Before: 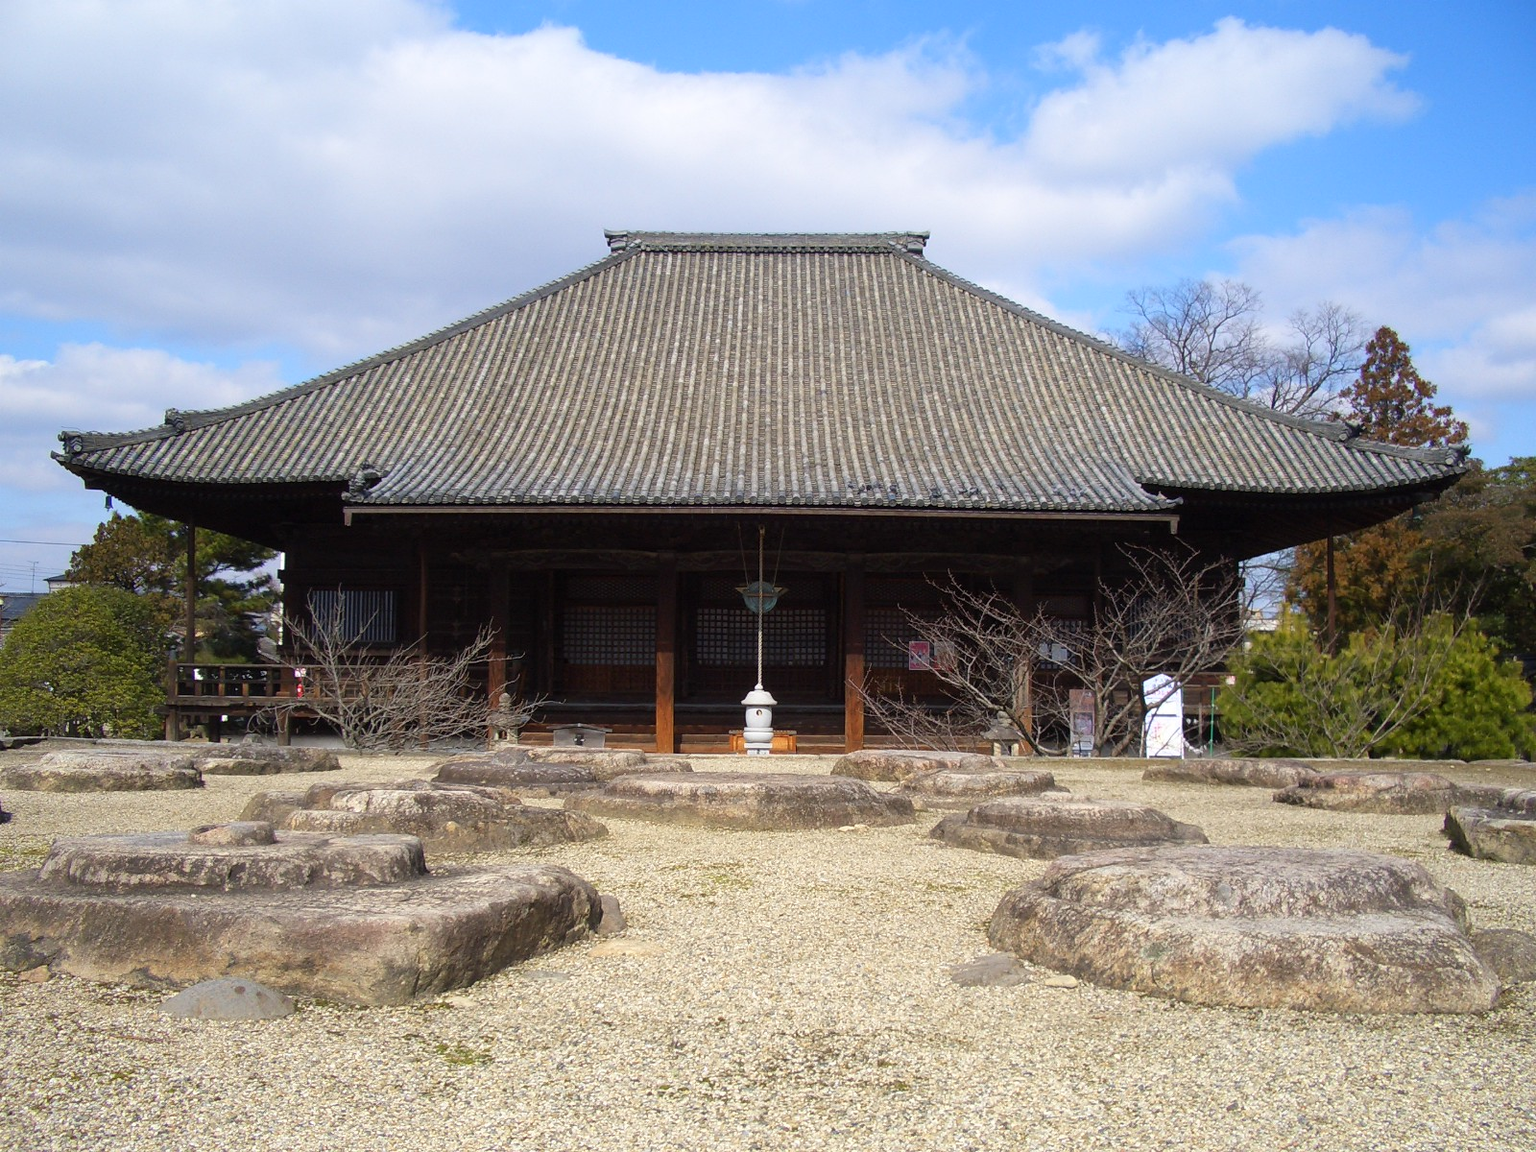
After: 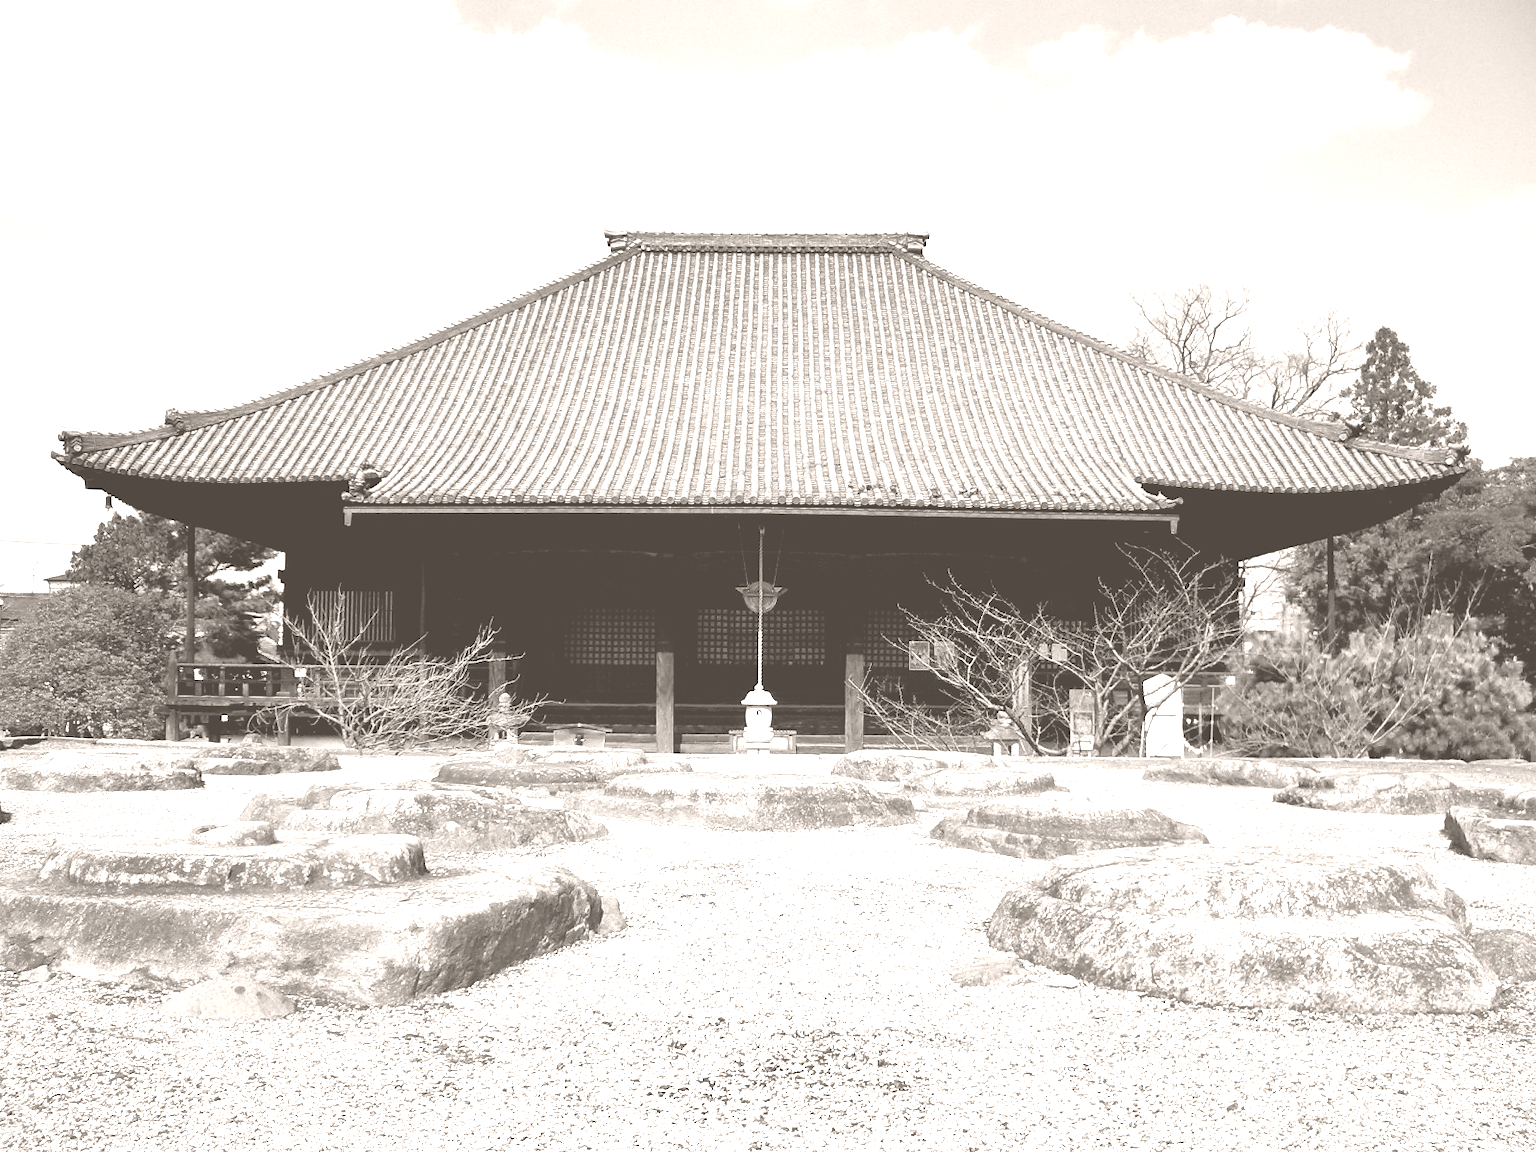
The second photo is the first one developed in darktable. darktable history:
shadows and highlights: low approximation 0.01, soften with gaussian
colorize: hue 34.49°, saturation 35.33%, source mix 100%, lightness 55%, version 1
color balance rgb: shadows lift › luminance -21.66%, shadows lift › chroma 6.57%, shadows lift › hue 270°, power › chroma 0.68%, power › hue 60°, highlights gain › luminance 6.08%, highlights gain › chroma 1.33%, highlights gain › hue 90°, global offset › luminance -0.87%, perceptual saturation grading › global saturation 26.86%, perceptual saturation grading › highlights -28.39%, perceptual saturation grading › mid-tones 15.22%, perceptual saturation grading › shadows 33.98%, perceptual brilliance grading › highlights 10%, perceptual brilliance grading › mid-tones 5%
